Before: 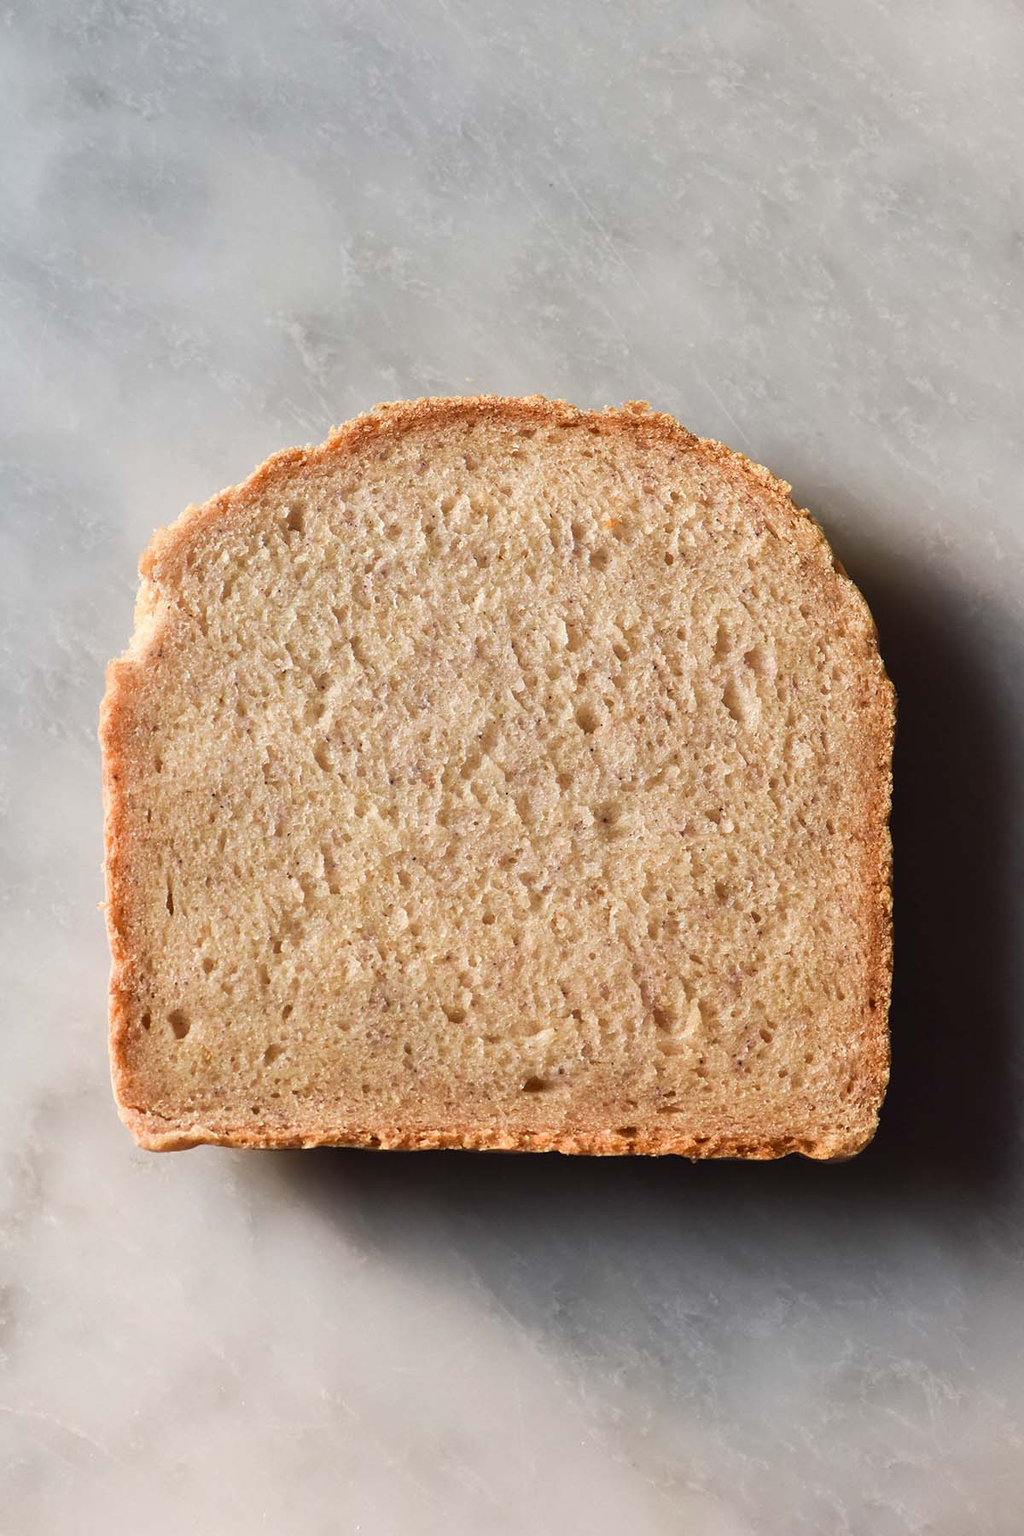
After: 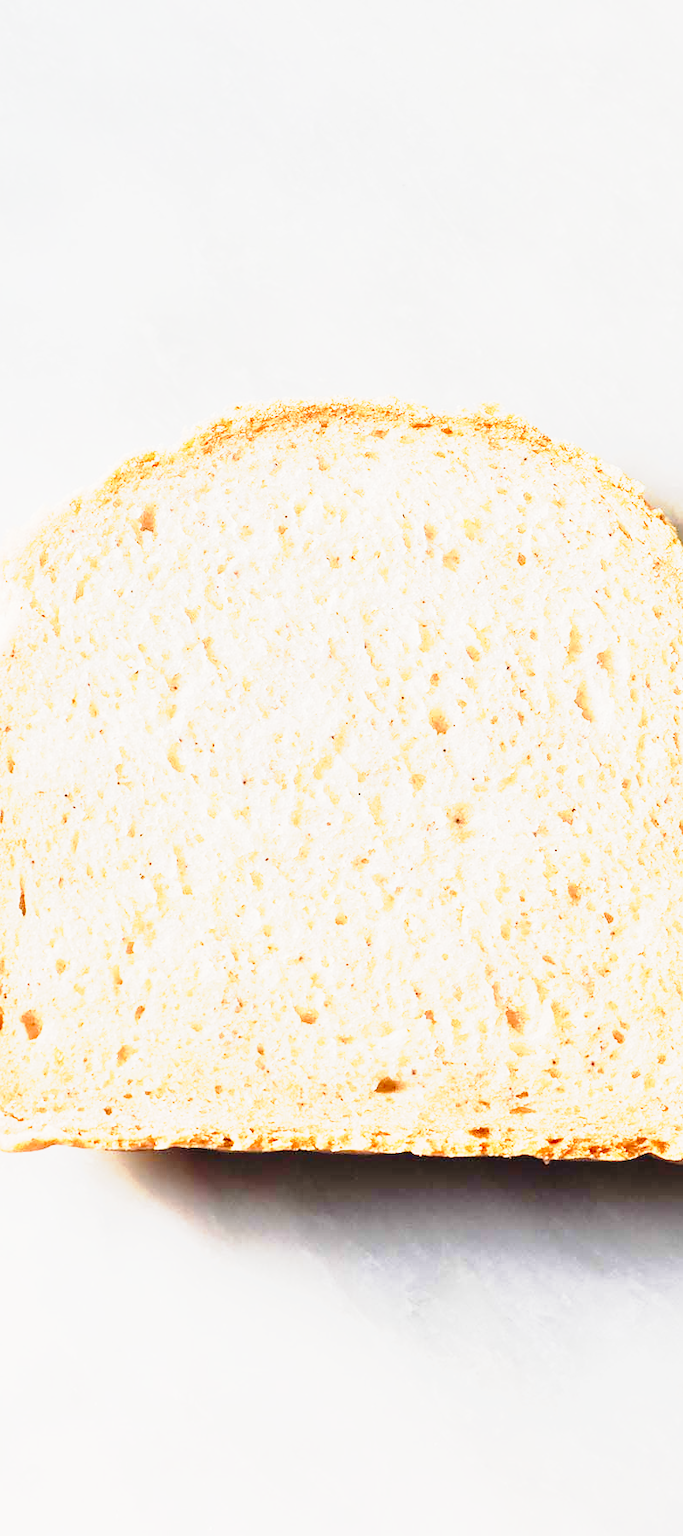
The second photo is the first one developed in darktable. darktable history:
exposure: black level correction 0, exposure 1.284 EV, compensate highlight preservation false
base curve: curves: ch0 [(0, 0) (0.005, 0.002) (0.193, 0.295) (0.399, 0.664) (0.75, 0.928) (1, 1)], preserve colors none
crop and rotate: left 14.482%, right 18.705%
tone curve: curves: ch0 [(0, 0.015) (0.084, 0.074) (0.162, 0.165) (0.304, 0.382) (0.466, 0.576) (0.654, 0.741) (0.848, 0.906) (0.984, 0.963)]; ch1 [(0, 0) (0.34, 0.235) (0.46, 0.46) (0.515, 0.502) (0.553, 0.567) (0.764, 0.815) (1, 1)]; ch2 [(0, 0) (0.44, 0.458) (0.479, 0.492) (0.524, 0.507) (0.547, 0.579) (0.673, 0.712) (1, 1)], preserve colors none
